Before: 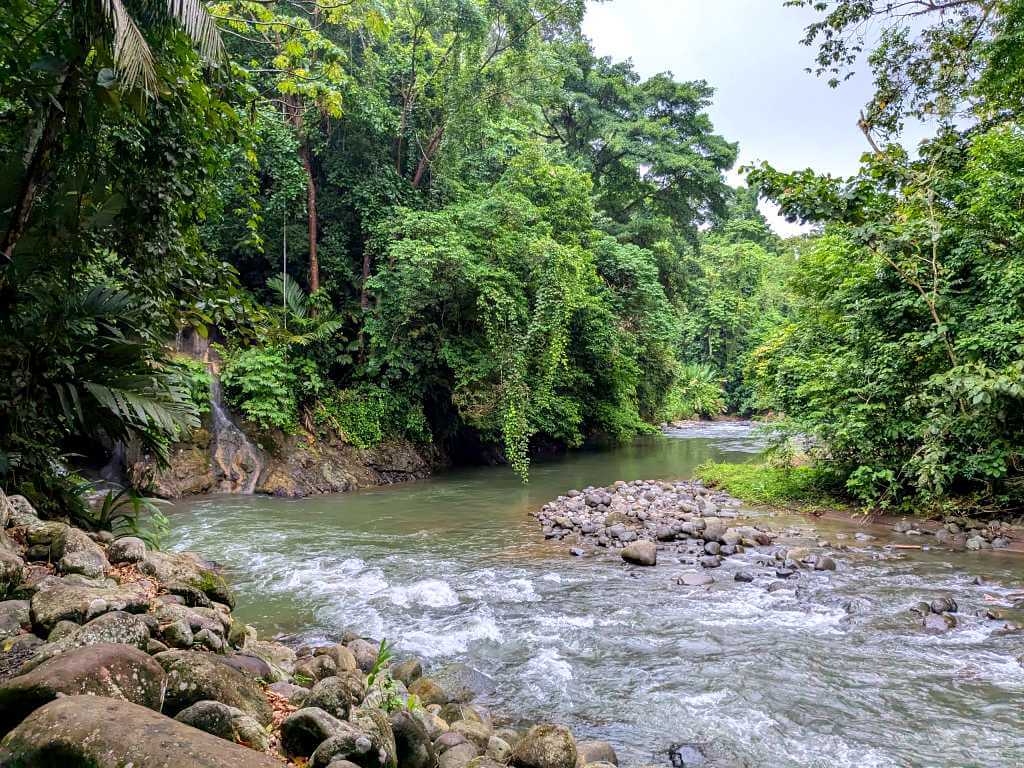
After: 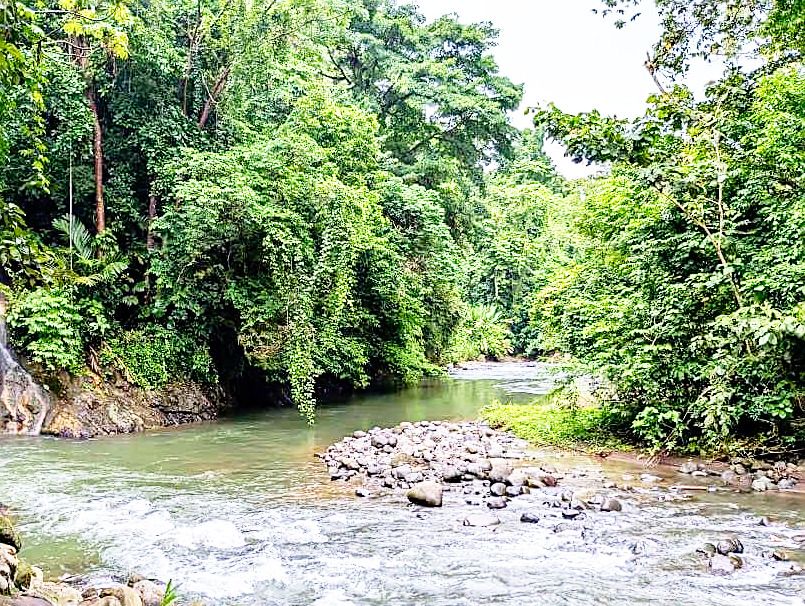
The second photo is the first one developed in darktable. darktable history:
base curve: curves: ch0 [(0, 0) (0.012, 0.01) (0.073, 0.168) (0.31, 0.711) (0.645, 0.957) (1, 1)], preserve colors none
crop and rotate: left 20.984%, top 7.711%, right 0.381%, bottom 13.287%
sharpen: amount 0.496
